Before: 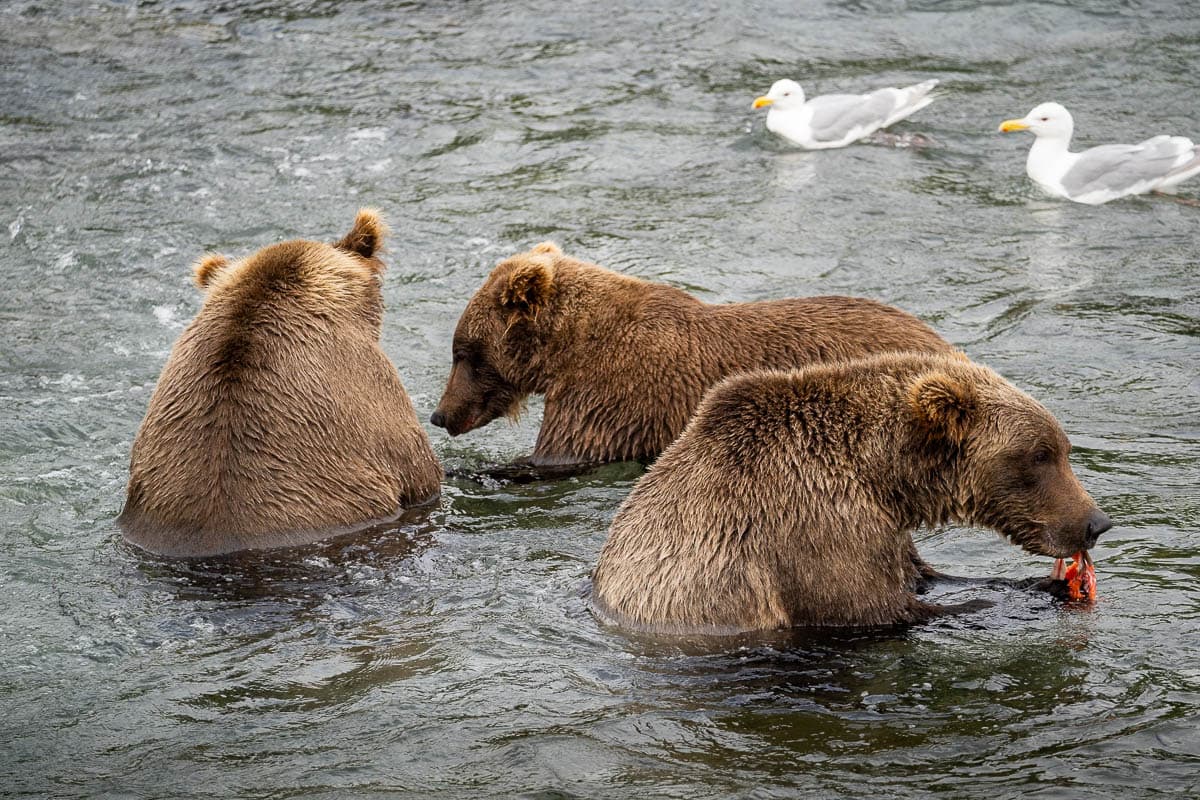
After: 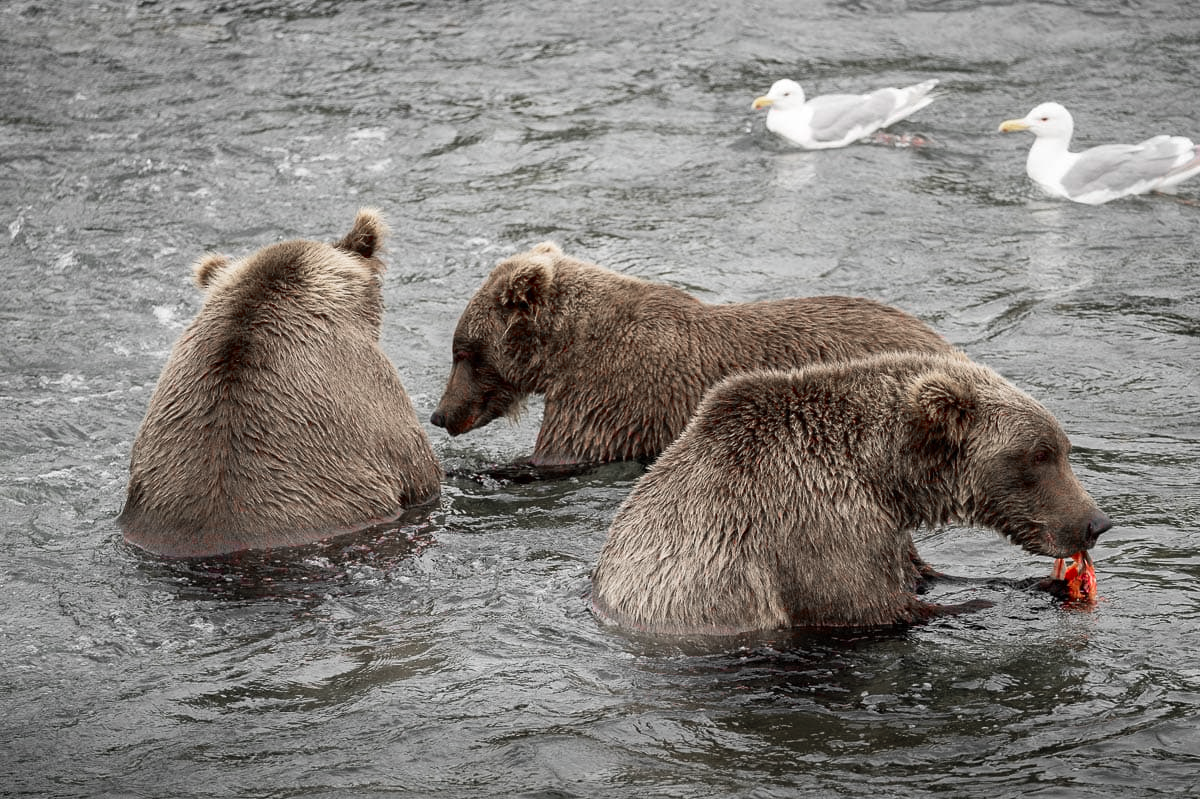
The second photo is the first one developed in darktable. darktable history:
color zones: curves: ch1 [(0, 0.831) (0.08, 0.771) (0.157, 0.268) (0.241, 0.207) (0.562, -0.005) (0.714, -0.013) (0.876, 0.01) (1, 0.831)]
velvia: on, module defaults
crop: bottom 0.067%
sharpen: radius 2.884, amount 0.866, threshold 47.377
